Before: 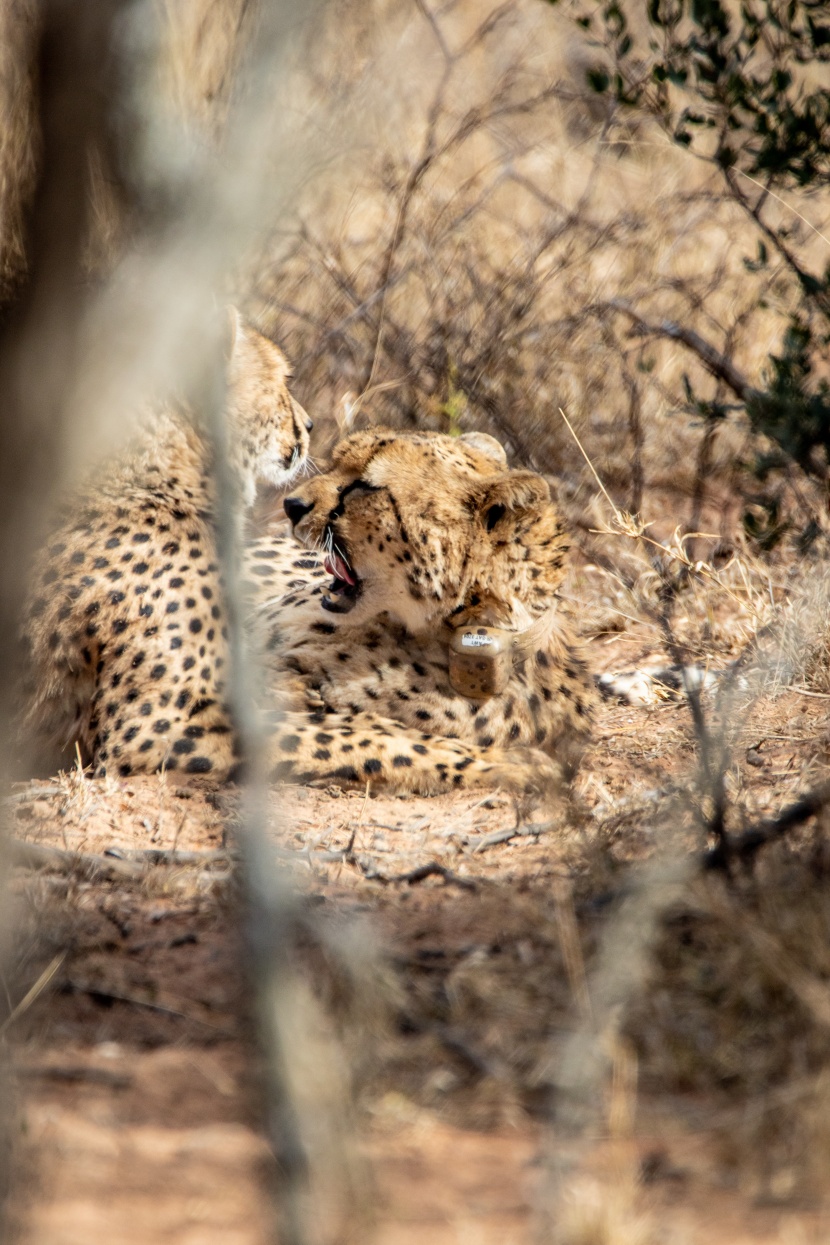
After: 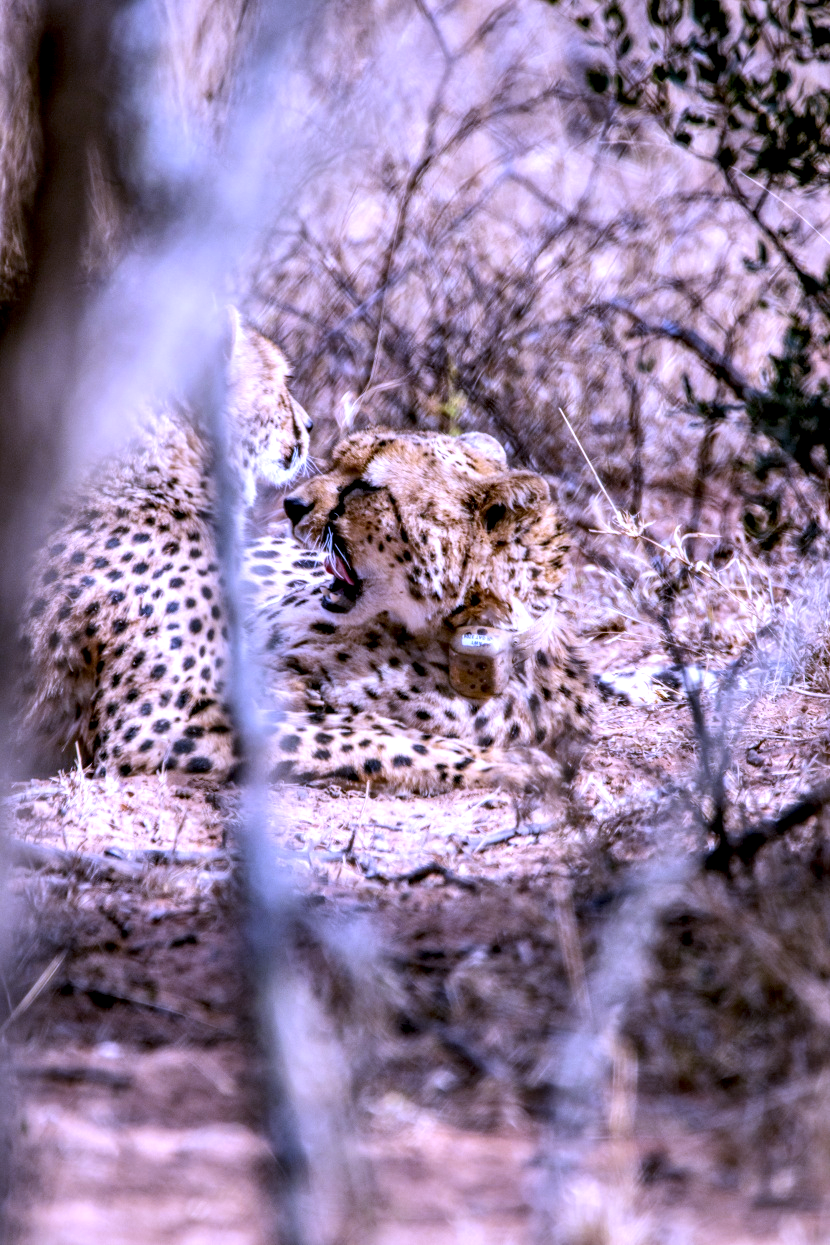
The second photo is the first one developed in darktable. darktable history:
contrast equalizer: octaves 7, y [[0.528, 0.548, 0.563, 0.562, 0.546, 0.526], [0.55 ×6], [0 ×6], [0 ×6], [0 ×6]]
local contrast: on, module defaults
white balance: red 0.98, blue 1.61
